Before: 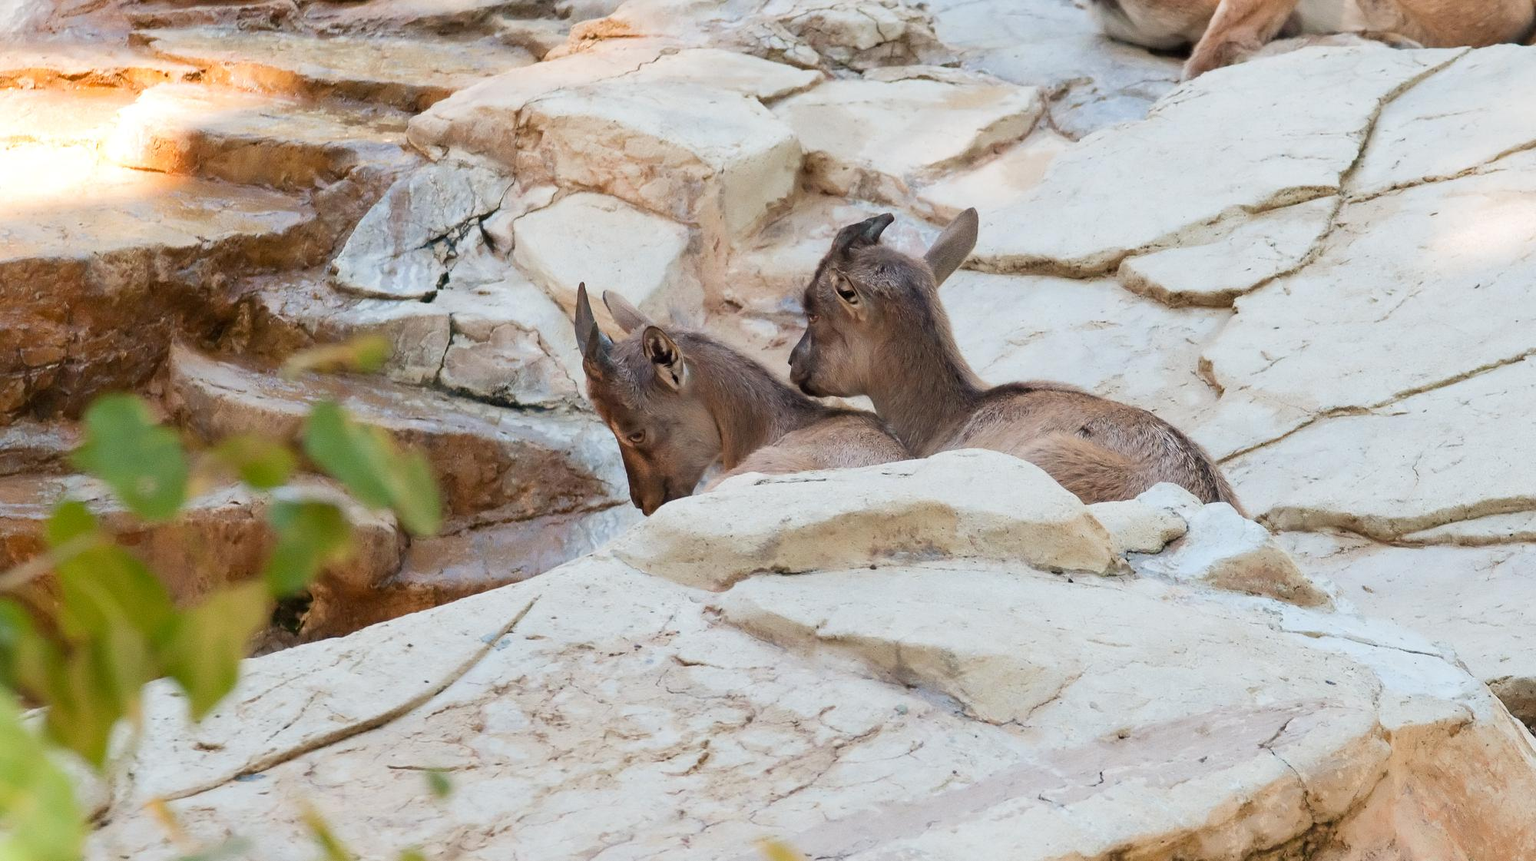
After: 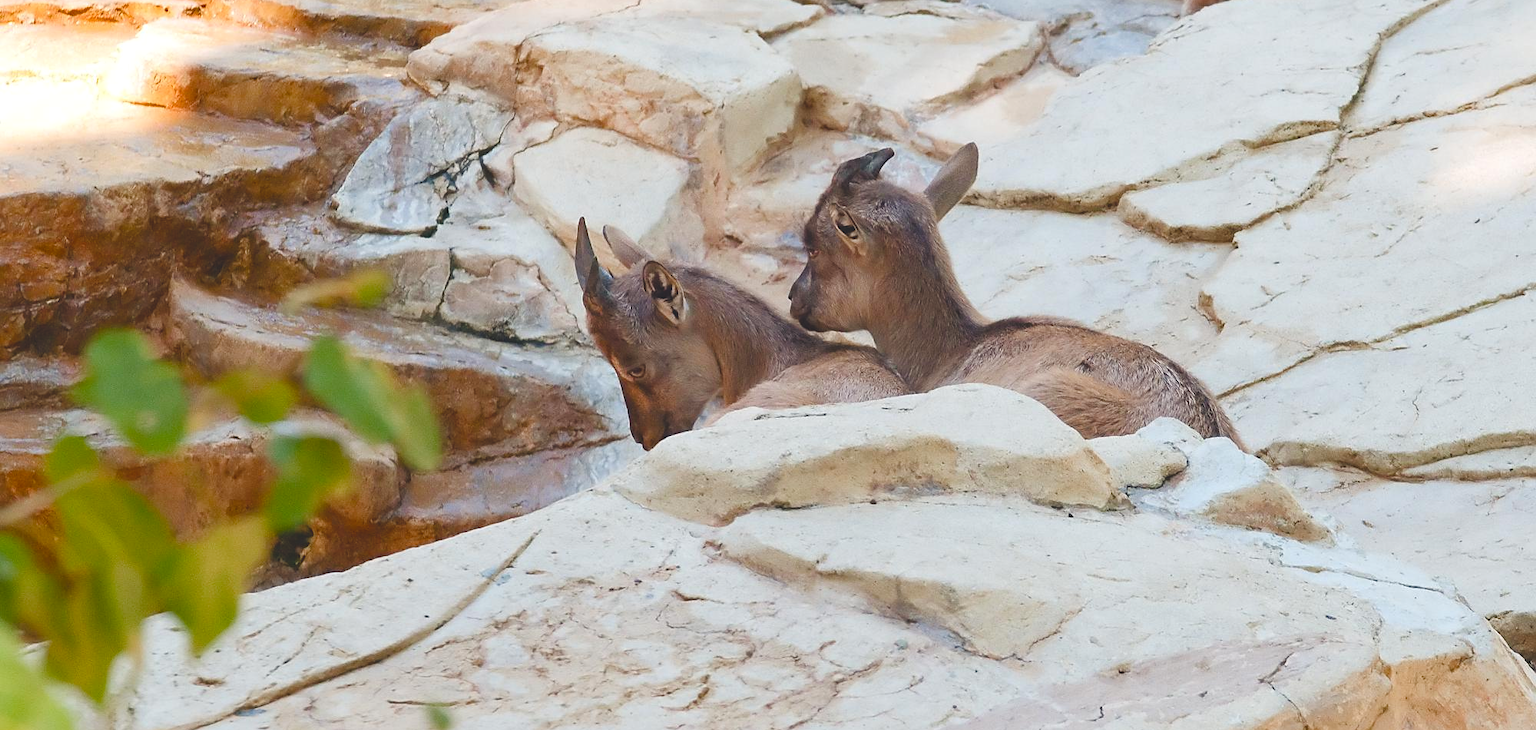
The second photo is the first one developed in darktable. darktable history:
crop: top 7.609%, bottom 7.52%
sharpen: radius 1.831, amount 0.404, threshold 1.554
color balance rgb: shadows lift › chroma 1.875%, shadows lift › hue 265.71°, global offset › luminance 1.994%, perceptual saturation grading › global saturation 20%, perceptual saturation grading › highlights -25.413%, perceptual saturation grading › shadows 49.739%, global vibrance 14.476%
exposure: compensate highlight preservation false
